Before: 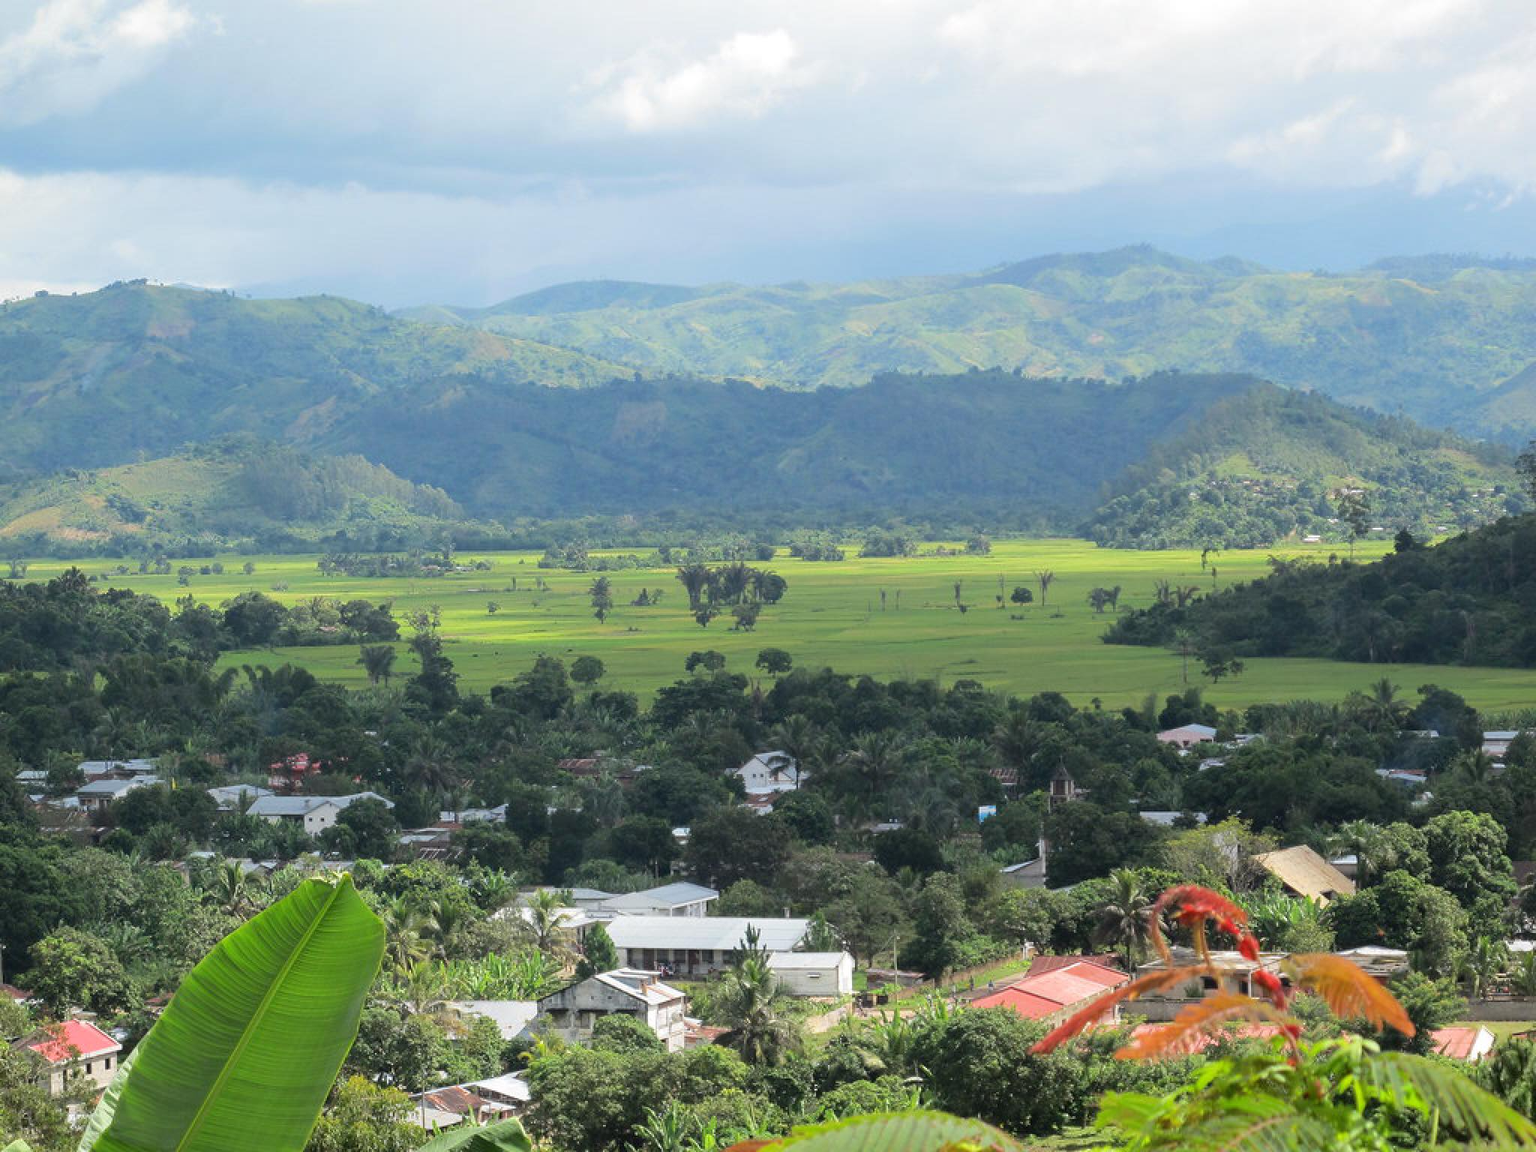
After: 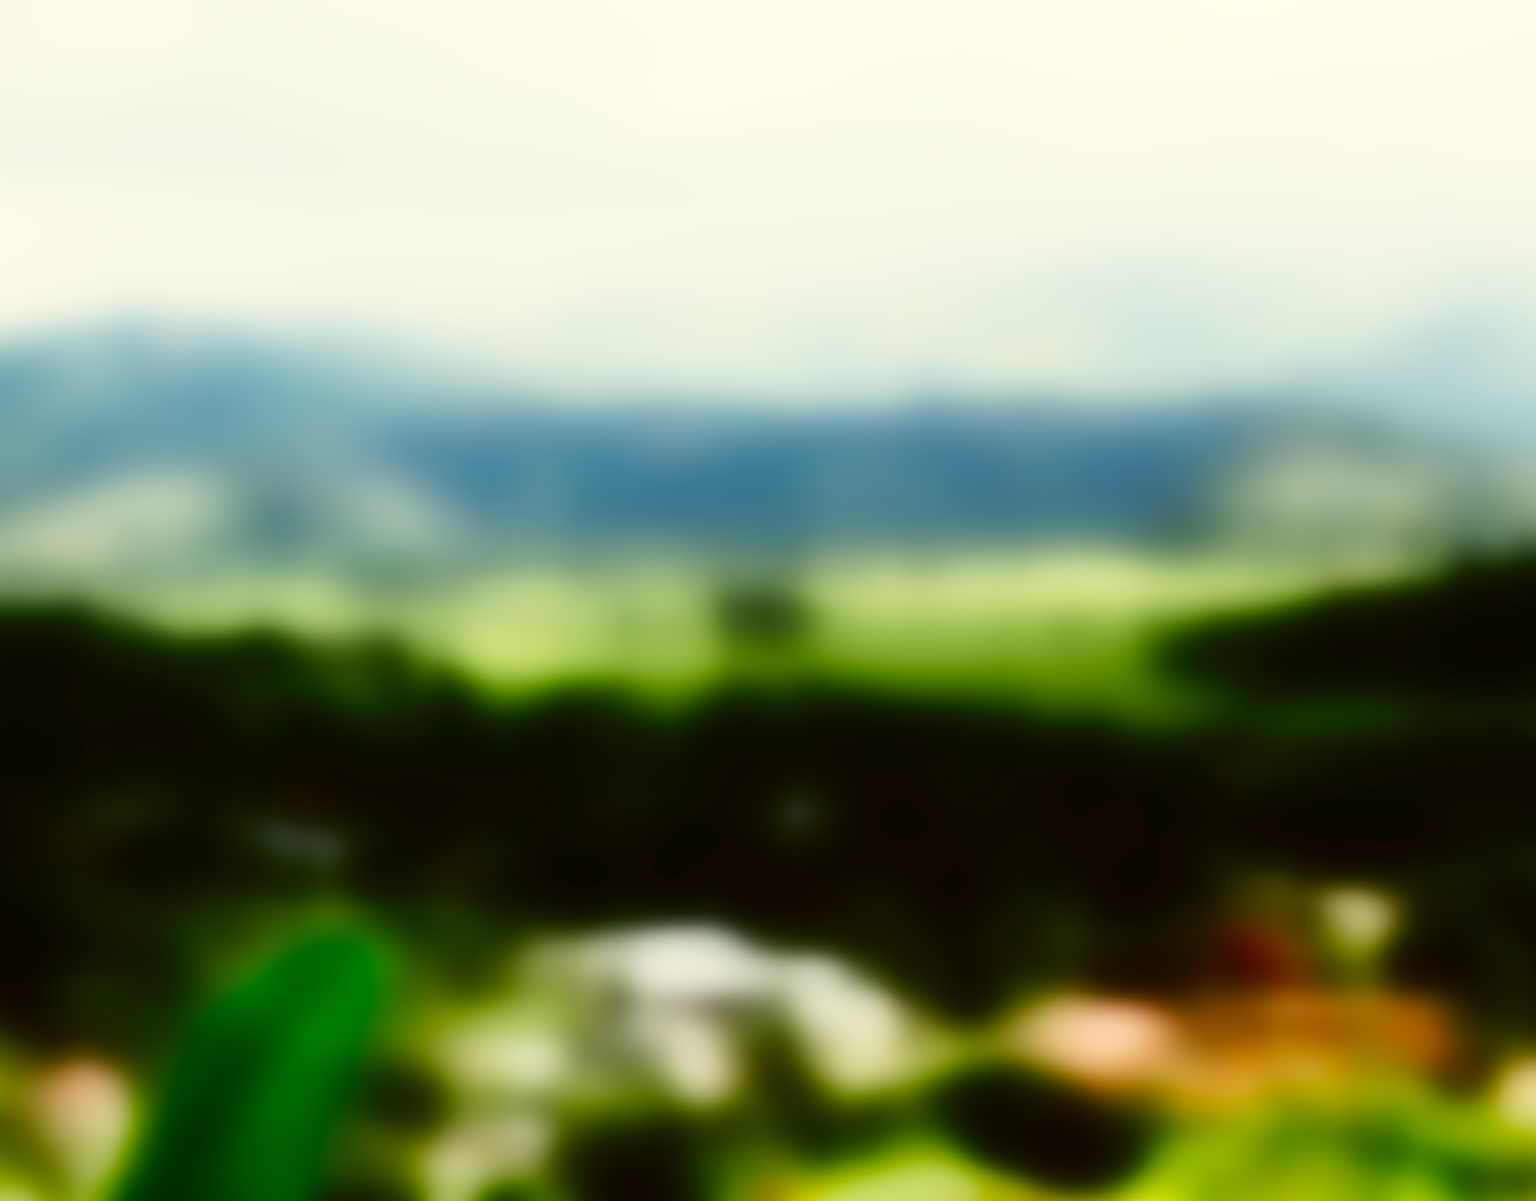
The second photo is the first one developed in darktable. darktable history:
crop: right 4.126%, bottom 0.031%
color correction: highlights a* -1.43, highlights b* 10.12, shadows a* 0.395, shadows b* 19.35
levels: levels [0, 0.478, 1]
lowpass: radius 31.92, contrast 1.72, brightness -0.98, saturation 0.94
base curve: curves: ch0 [(0, 0) (0, 0.001) (0.001, 0.001) (0.004, 0.002) (0.007, 0.004) (0.015, 0.013) (0.033, 0.045) (0.052, 0.096) (0.075, 0.17) (0.099, 0.241) (0.163, 0.42) (0.219, 0.55) (0.259, 0.616) (0.327, 0.722) (0.365, 0.765) (0.522, 0.873) (0.547, 0.881) (0.689, 0.919) (0.826, 0.952) (1, 1)], preserve colors none
